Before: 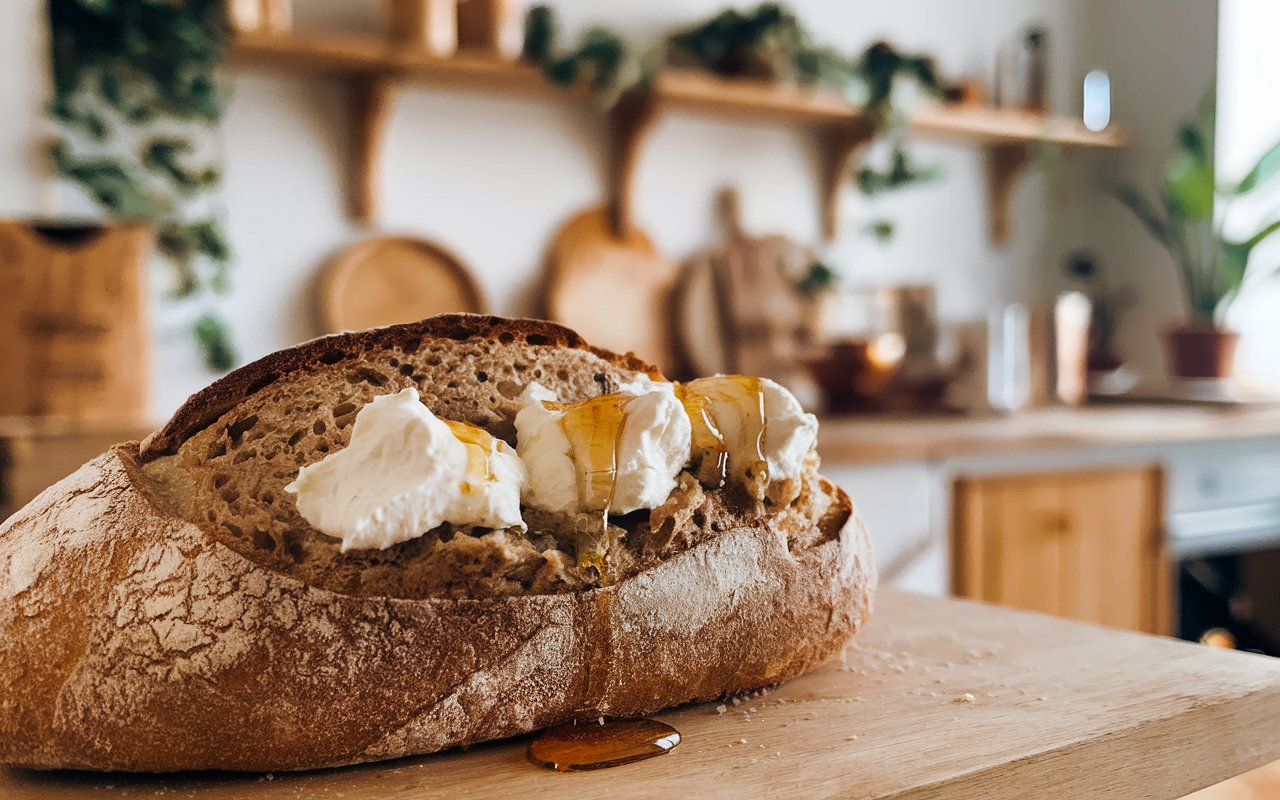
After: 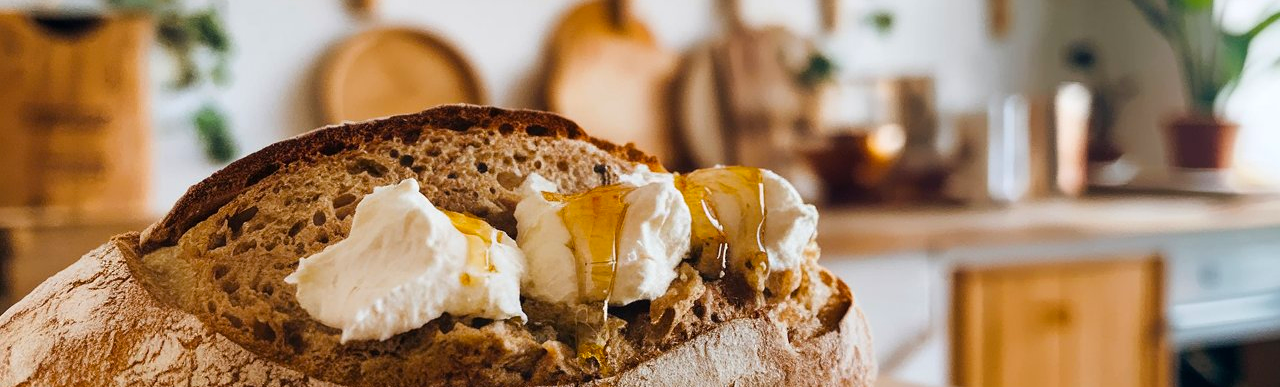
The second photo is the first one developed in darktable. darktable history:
crop and rotate: top 26.261%, bottom 25.336%
color balance rgb: linear chroma grading › global chroma 15.442%, perceptual saturation grading › global saturation 0.206%, global vibrance 20%
